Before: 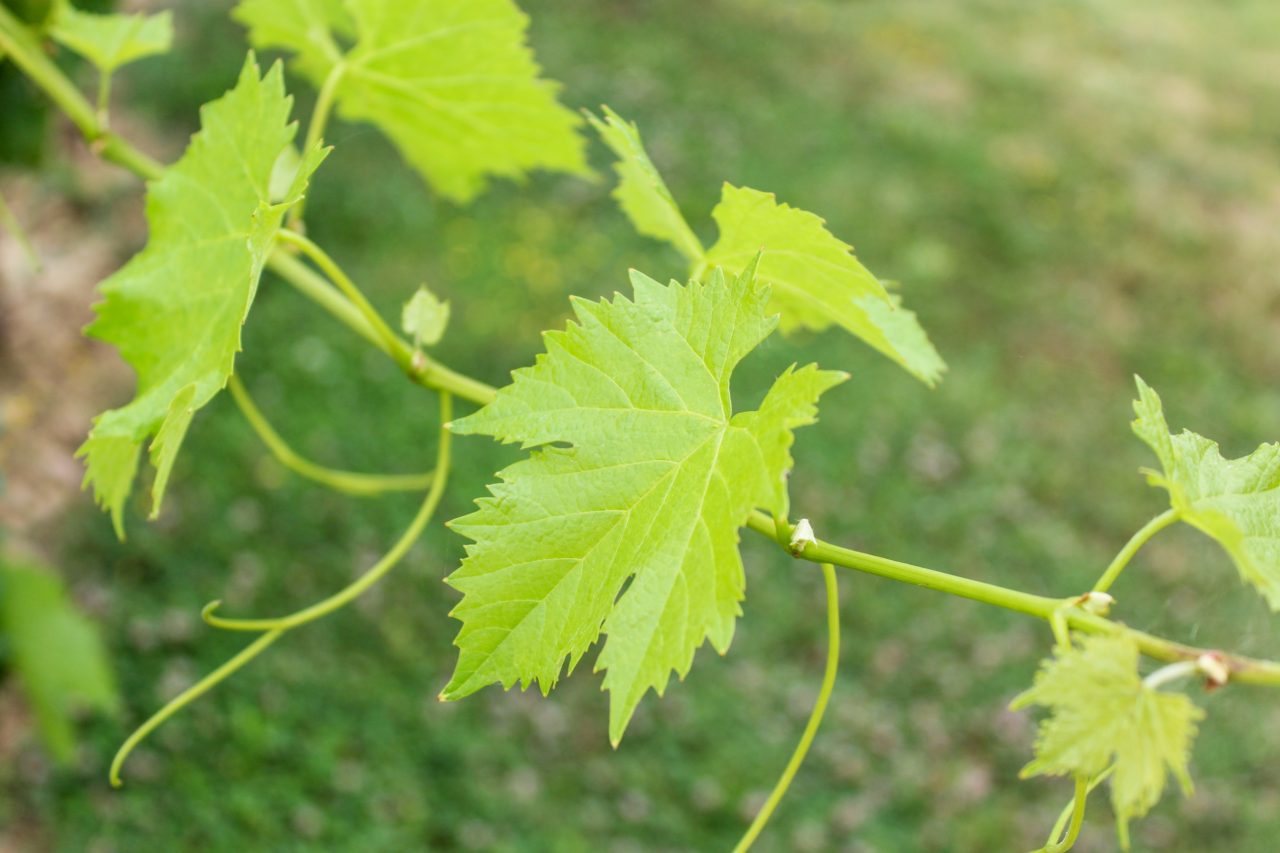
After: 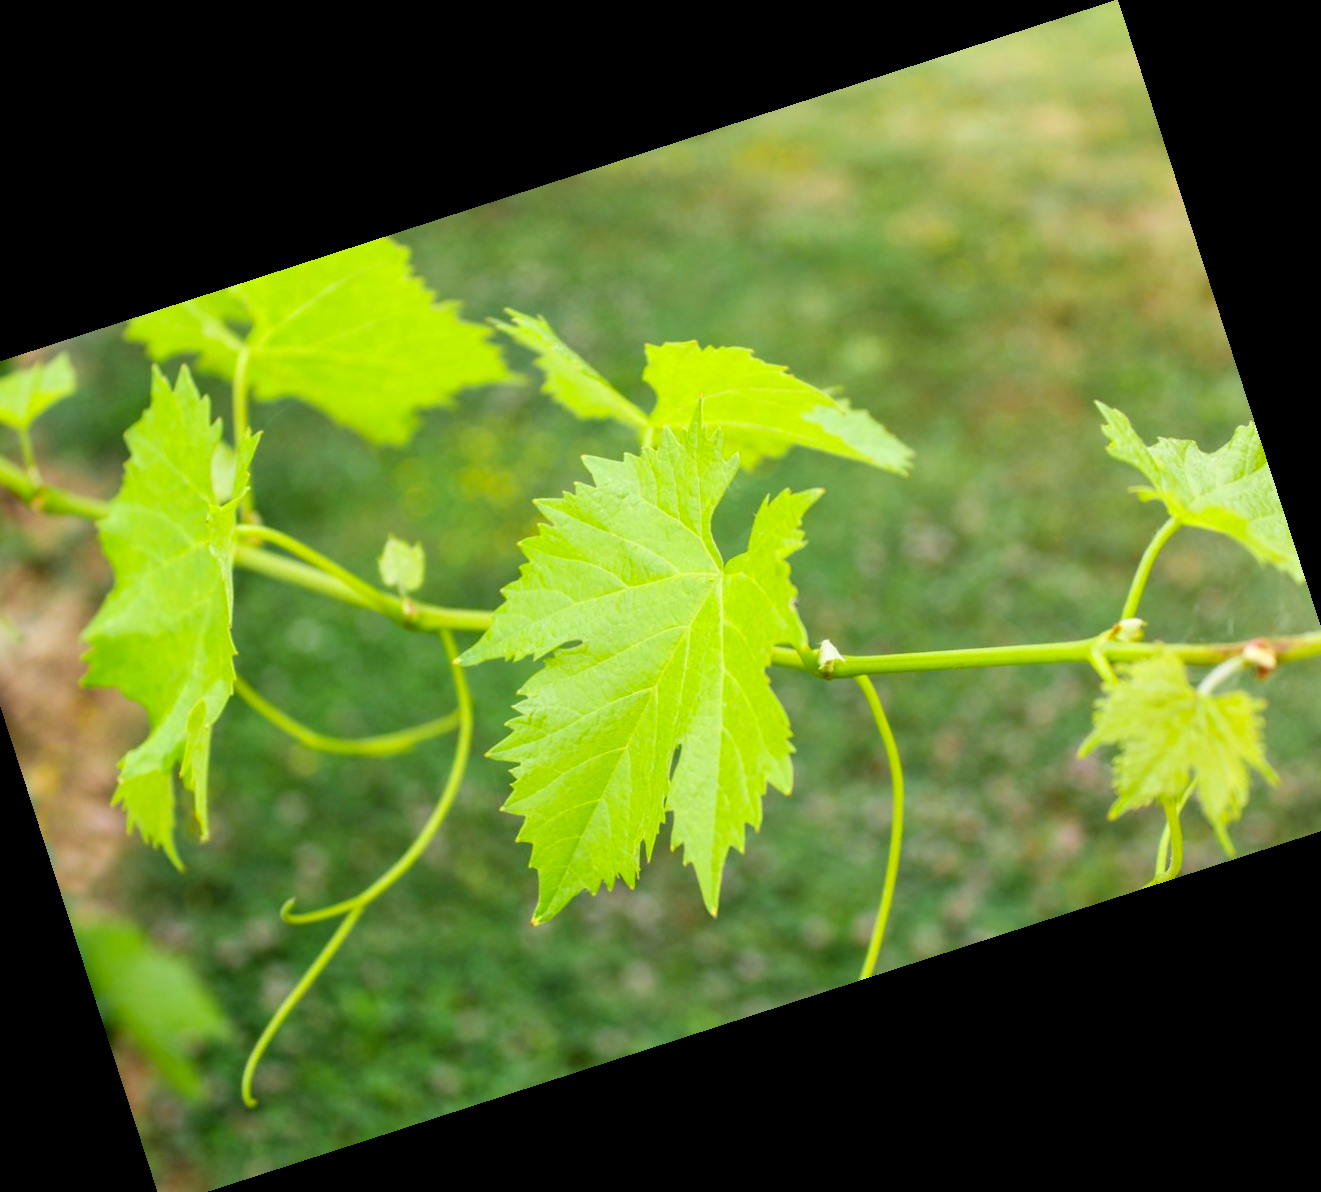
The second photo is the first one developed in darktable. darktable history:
crop and rotate: angle 17.94°, left 6.823%, right 3.906%, bottom 1.13%
color zones: curves: ch0 [(0.224, 0.526) (0.75, 0.5)]; ch1 [(0.055, 0.526) (0.224, 0.761) (0.377, 0.526) (0.75, 0.5)]
